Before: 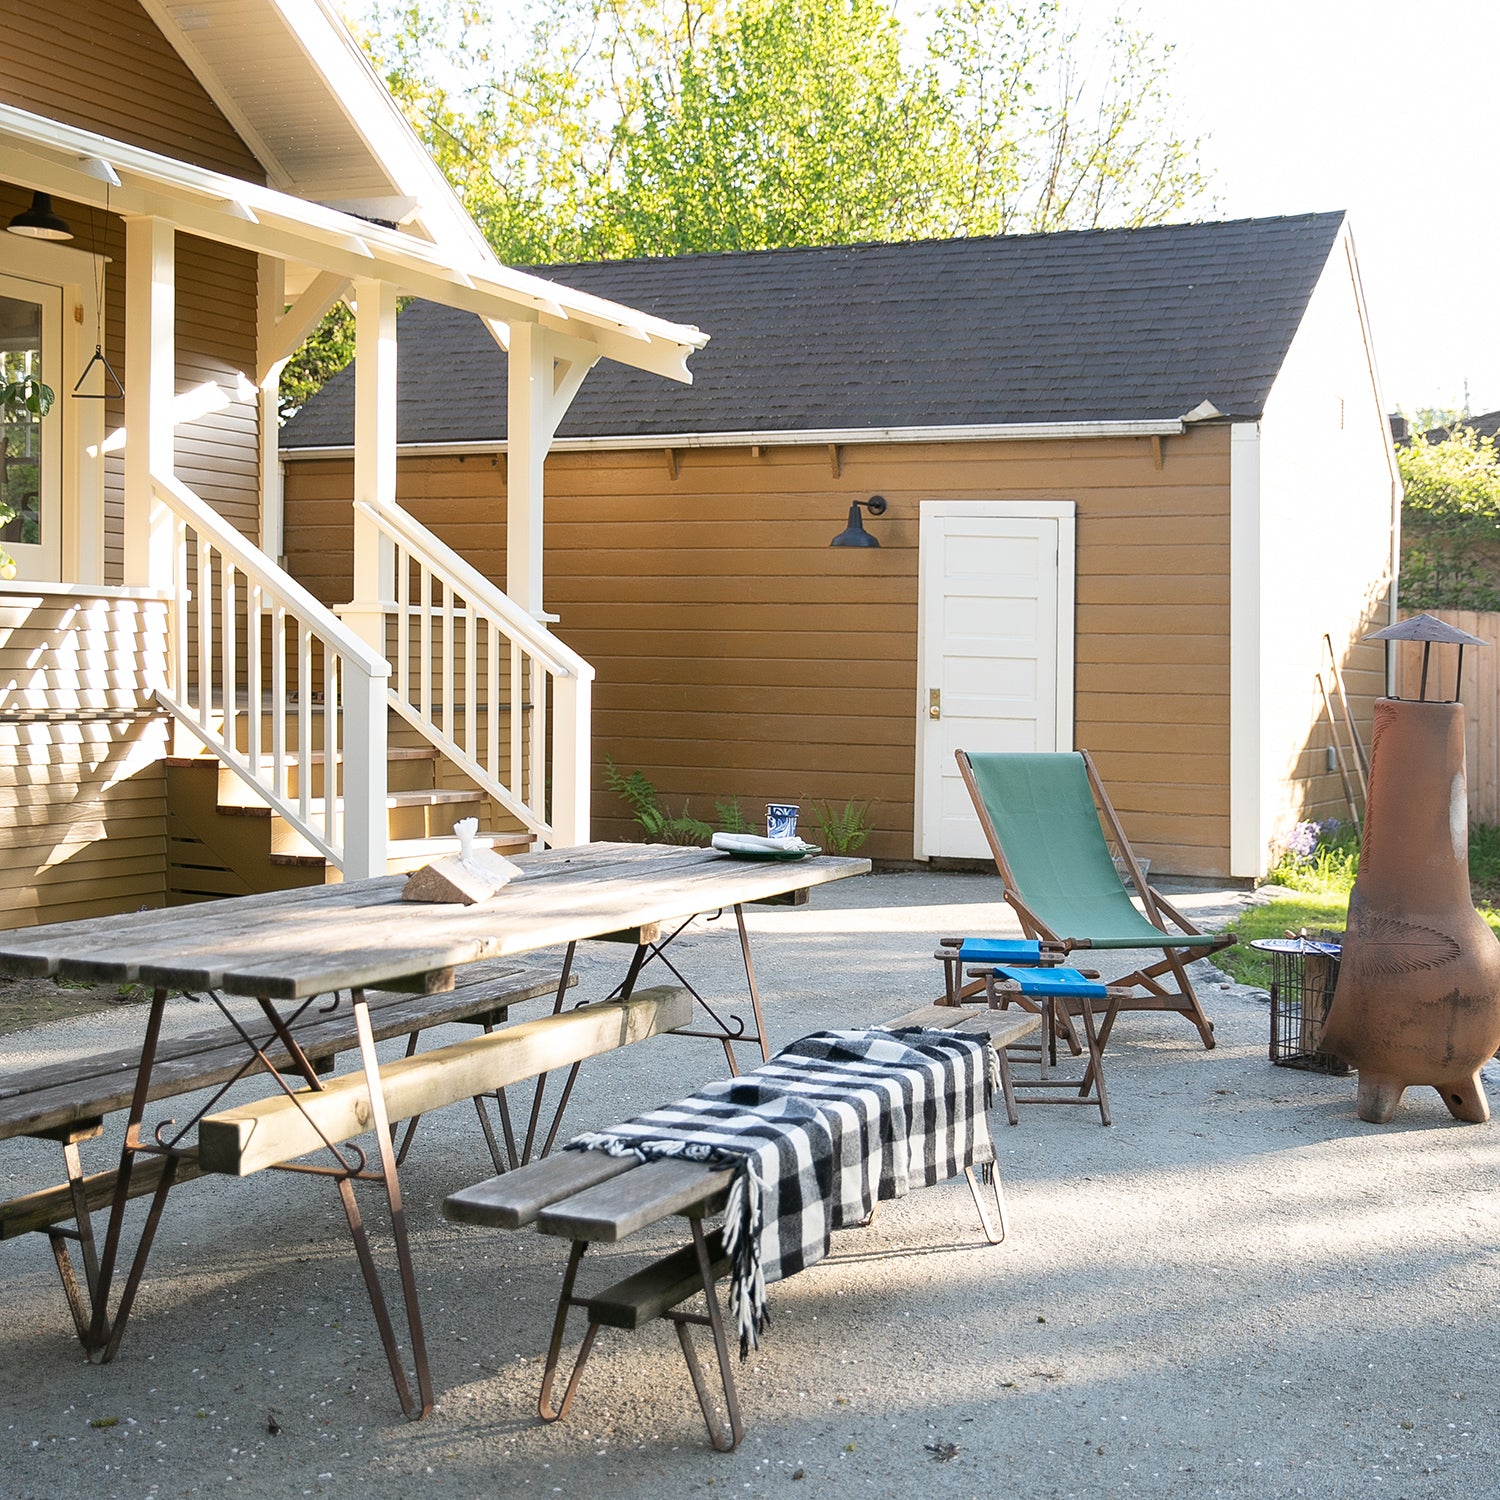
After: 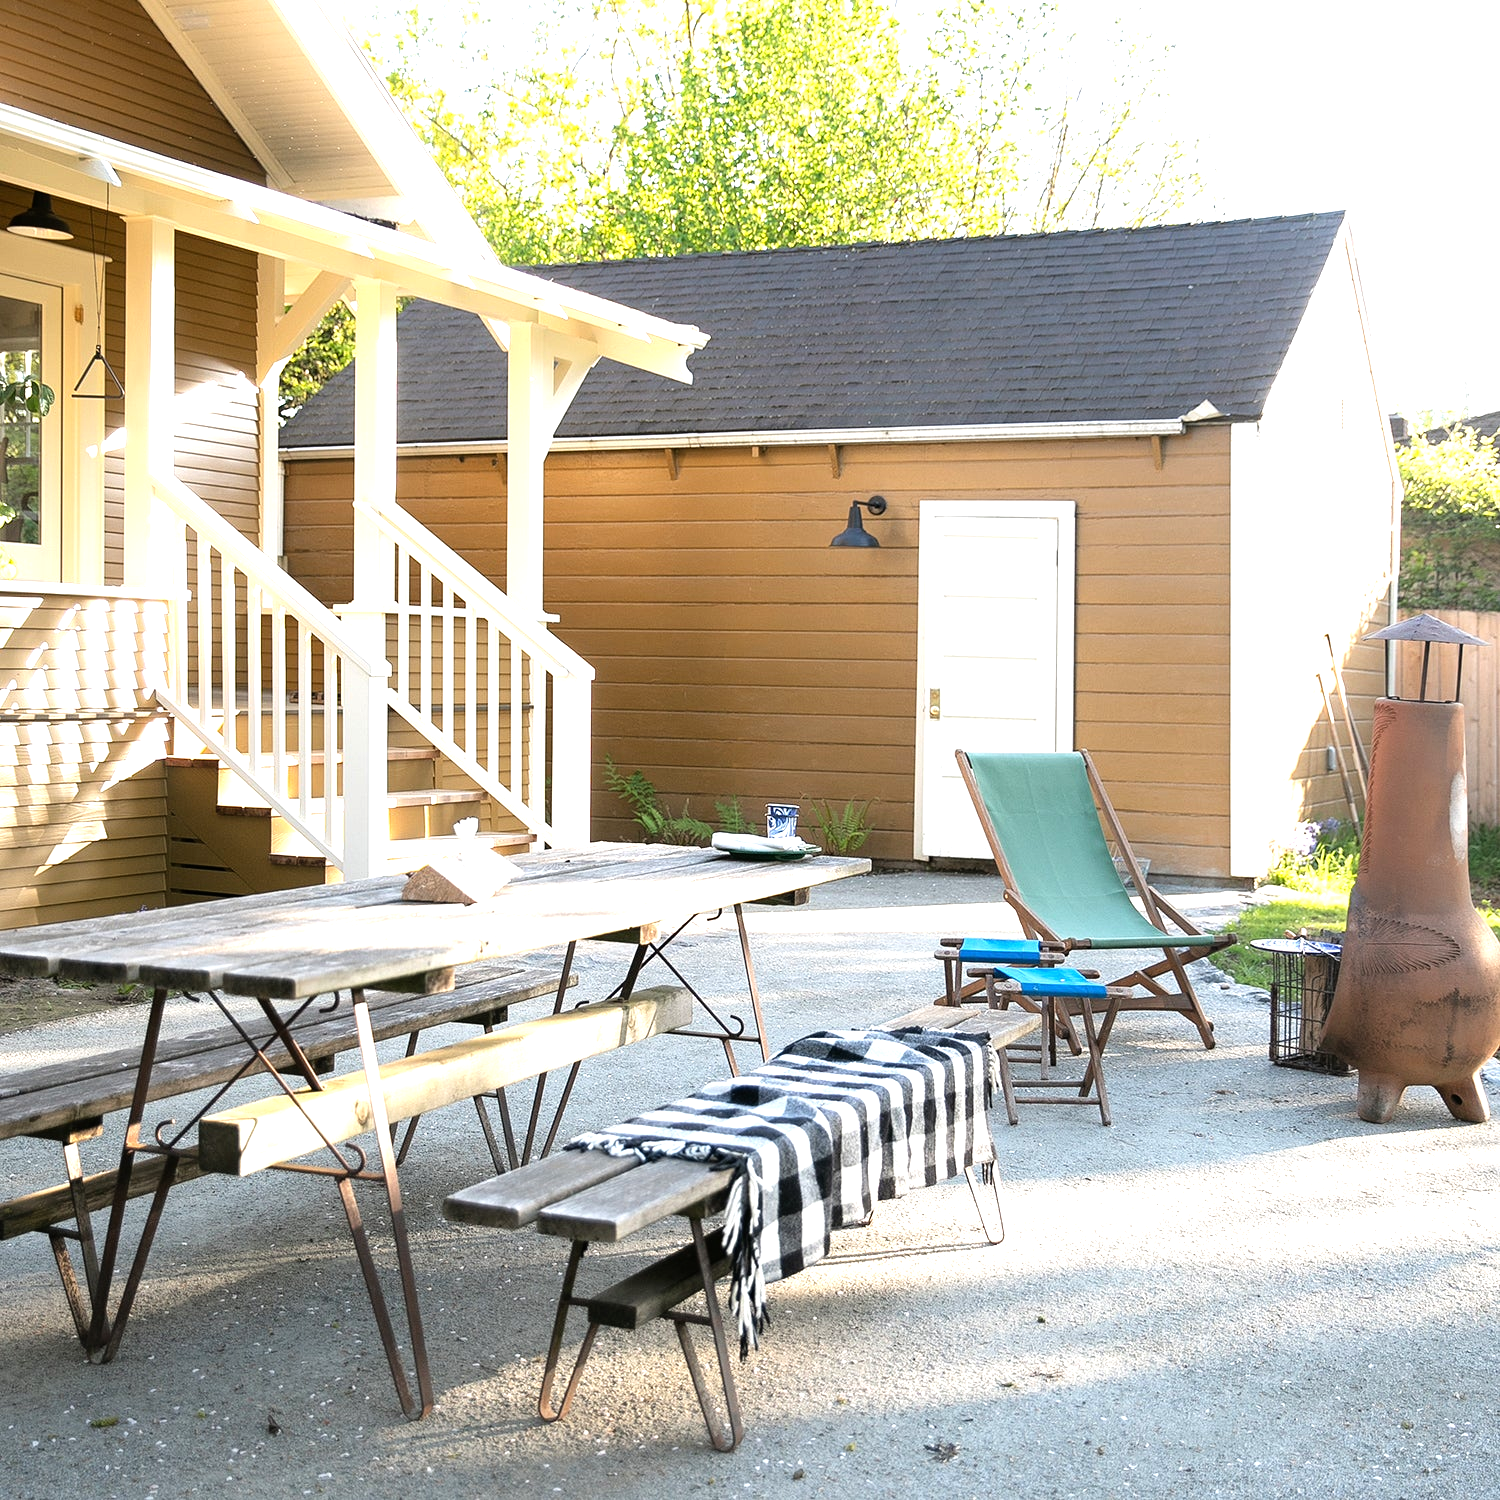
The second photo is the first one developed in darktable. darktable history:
tone equalizer: -8 EV -0.761 EV, -7 EV -0.702 EV, -6 EV -0.608 EV, -5 EV -0.385 EV, -3 EV 0.397 EV, -2 EV 0.6 EV, -1 EV 0.678 EV, +0 EV 0.758 EV
